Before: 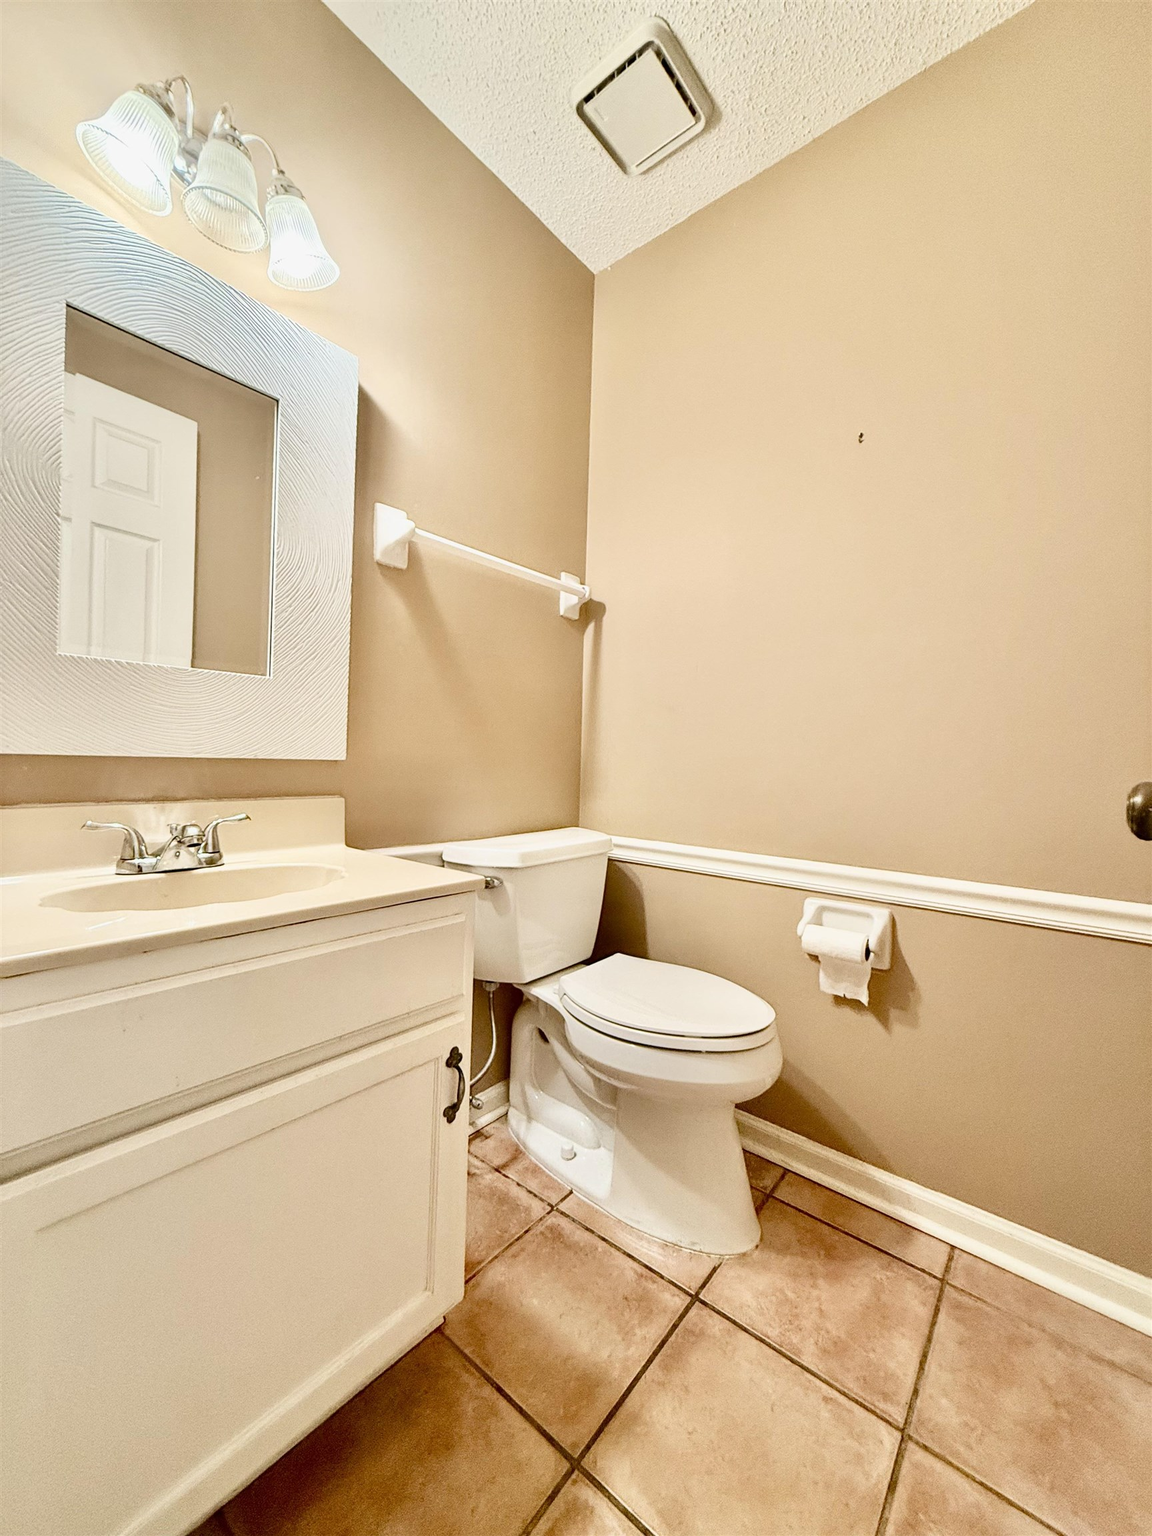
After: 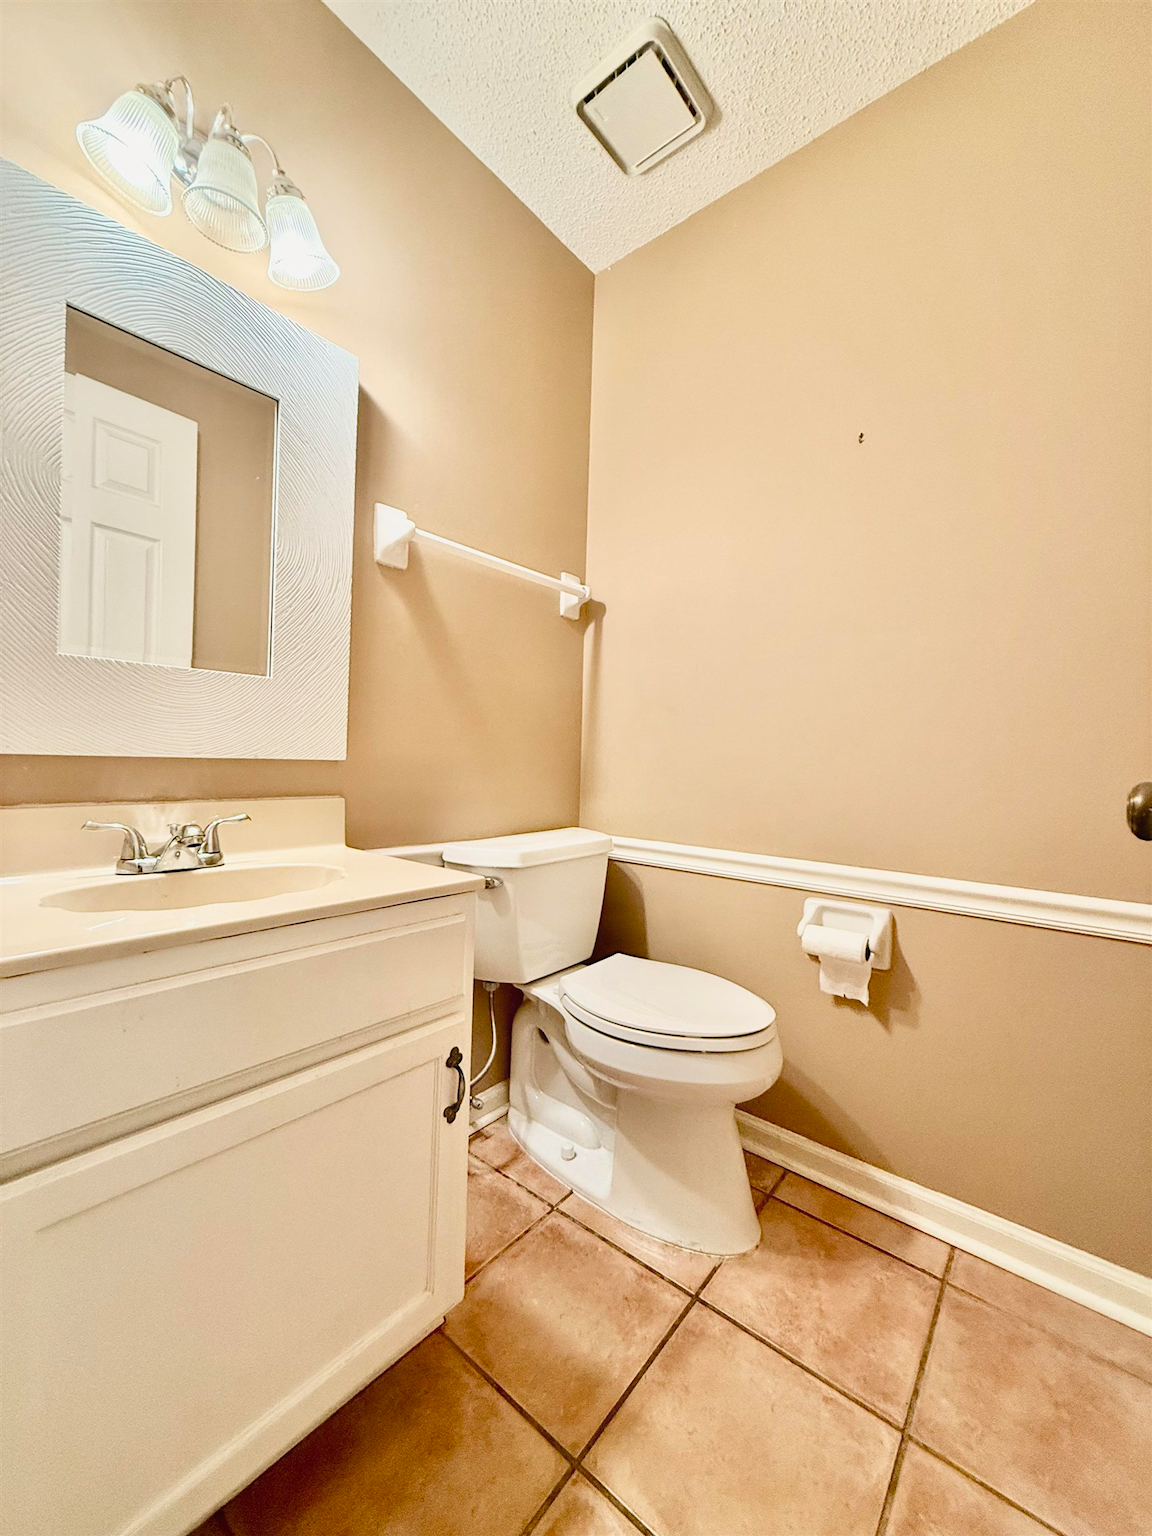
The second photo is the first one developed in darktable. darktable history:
contrast equalizer: octaves 7, y [[0.6 ×6], [0.55 ×6], [0 ×6], [0 ×6], [0 ×6]], mix -0.189
exposure: compensate highlight preservation false
tone equalizer: on, module defaults
